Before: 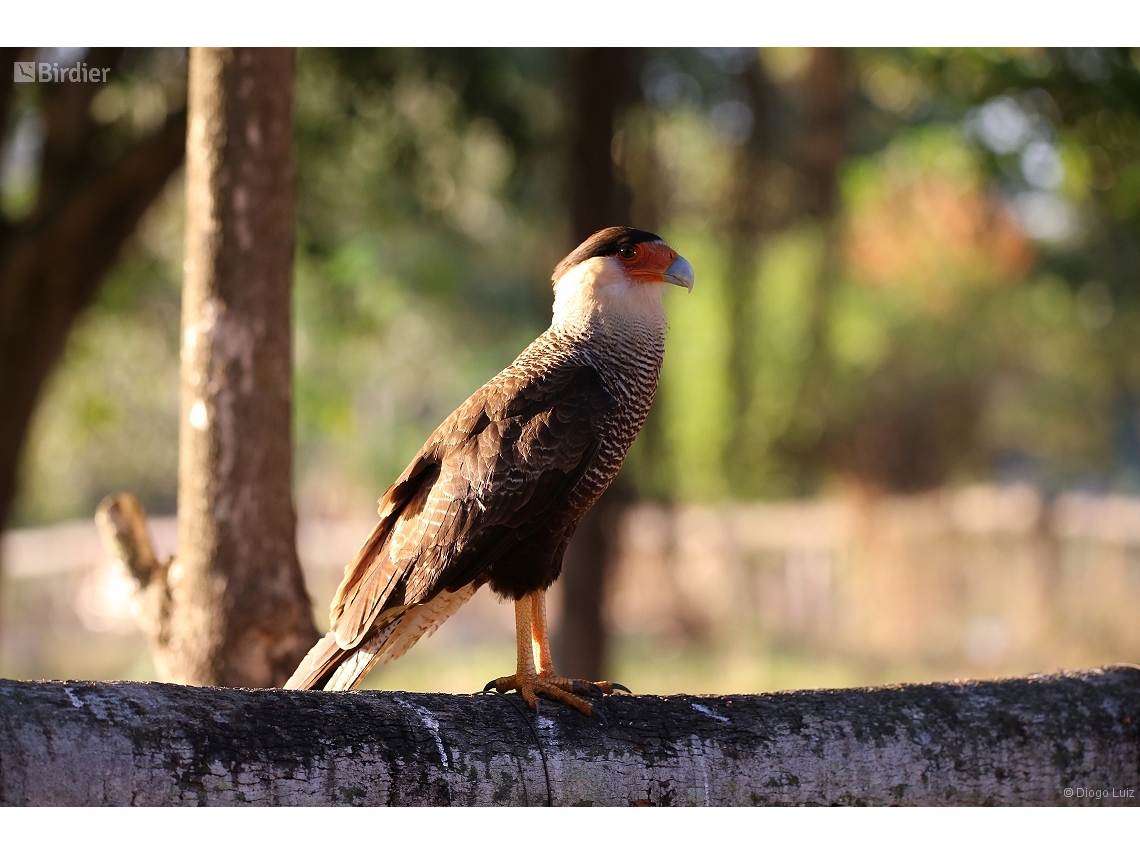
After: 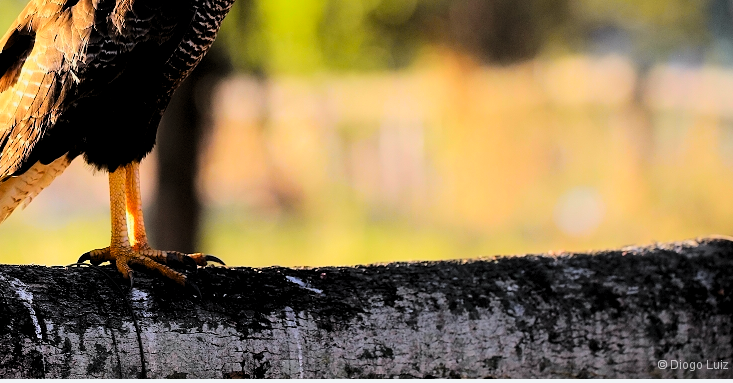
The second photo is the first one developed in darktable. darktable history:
contrast brightness saturation: contrast 0.077, saturation 0.016
crop and rotate: left 35.638%, top 50.157%, bottom 4.934%
exposure: black level correction 0, exposure 0.696 EV, compensate highlight preservation false
shadows and highlights: radius 122.5, shadows 21.7, white point adjustment -9.66, highlights -14.6, soften with gaussian
levels: levels [0.116, 0.574, 1]
tone curve: curves: ch0 [(0, 0) (0.11, 0.081) (0.256, 0.259) (0.398, 0.475) (0.498, 0.611) (0.65, 0.757) (0.835, 0.883) (1, 0.961)]; ch1 [(0, 0) (0.346, 0.307) (0.408, 0.369) (0.453, 0.457) (0.482, 0.479) (0.502, 0.498) (0.521, 0.51) (0.553, 0.554) (0.618, 0.65) (0.693, 0.727) (1, 1)]; ch2 [(0, 0) (0.358, 0.362) (0.434, 0.46) (0.485, 0.494) (0.5, 0.494) (0.511, 0.508) (0.537, 0.55) (0.579, 0.599) (0.621, 0.693) (1, 1)], color space Lab, independent channels, preserve colors none
tone equalizer: mask exposure compensation -0.508 EV
